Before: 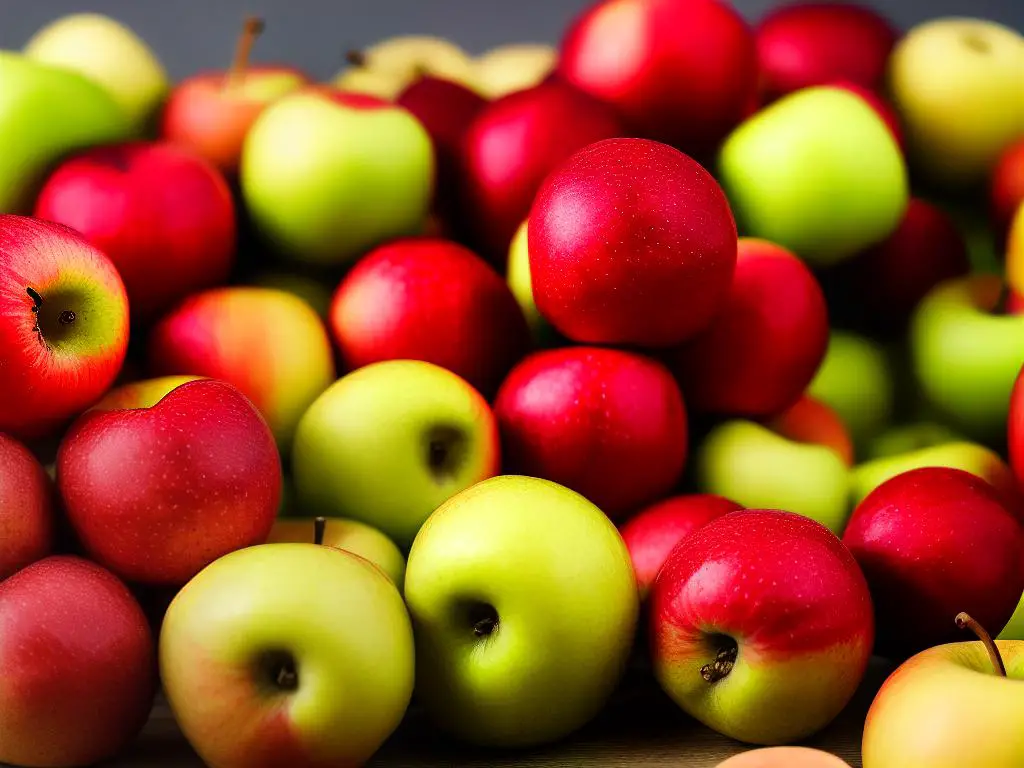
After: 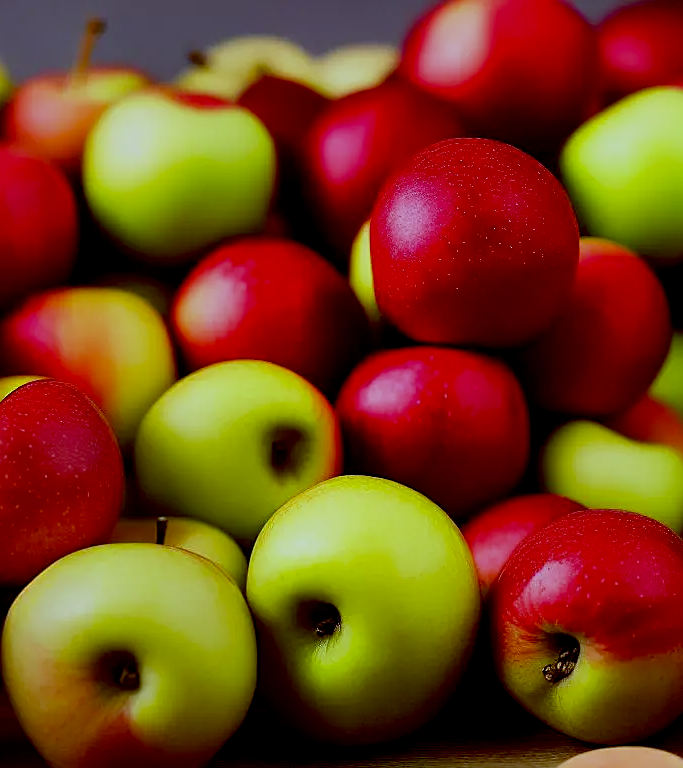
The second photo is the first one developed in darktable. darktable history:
exposure: black level correction 0.011, exposure -0.478 EV, compensate highlight preservation false
crop and rotate: left 15.446%, right 17.836%
white balance: red 0.871, blue 1.249
color balance: lift [1.001, 1.007, 1, 0.993], gamma [1.023, 1.026, 1.01, 0.974], gain [0.964, 1.059, 1.073, 0.927]
sharpen: on, module defaults
